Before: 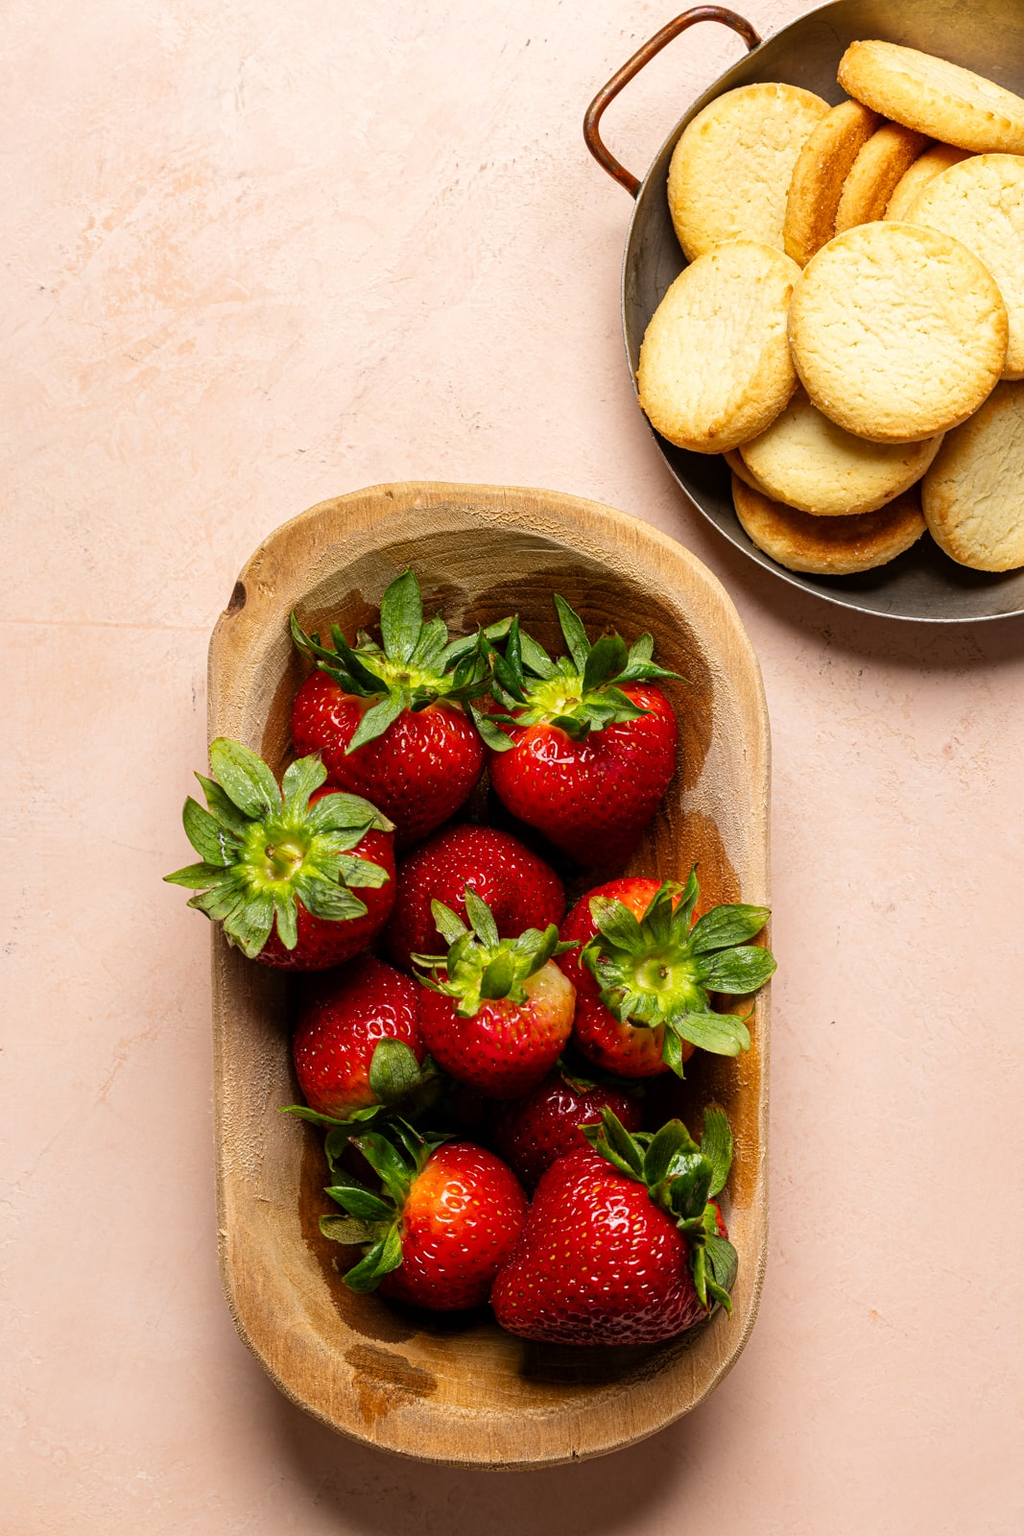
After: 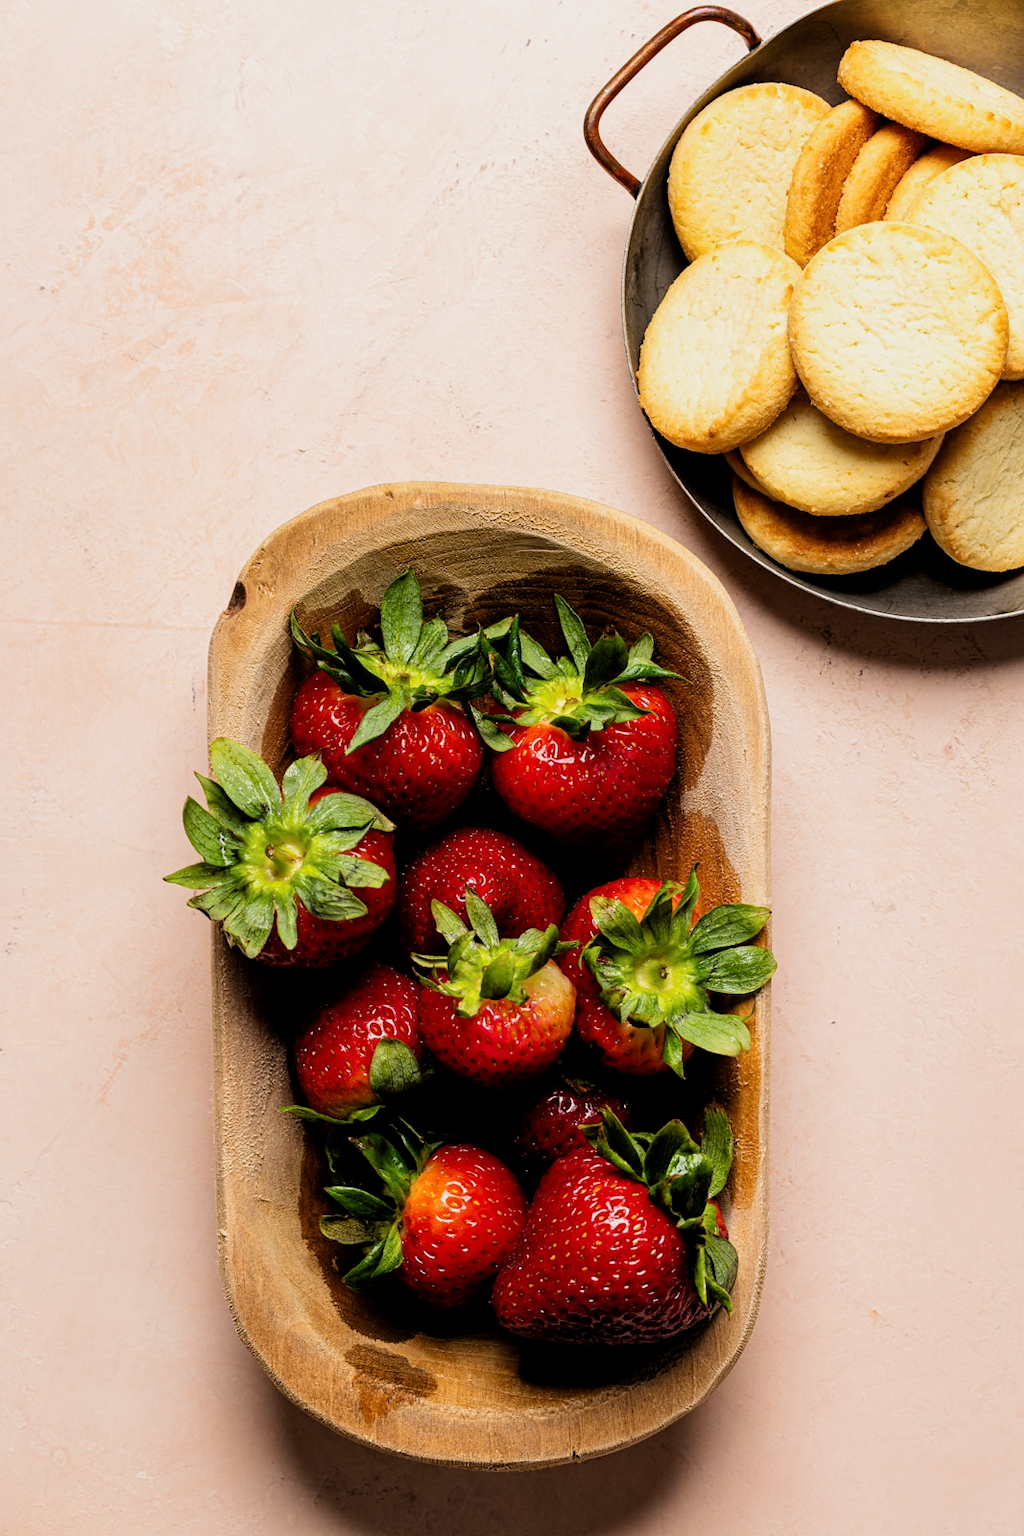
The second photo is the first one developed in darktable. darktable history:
filmic rgb: black relative exposure -5.03 EV, white relative exposure 3.21 EV, hardness 3.47, contrast 1.203, highlights saturation mix -49.54%
tone equalizer: edges refinement/feathering 500, mask exposure compensation -1.57 EV, preserve details no
